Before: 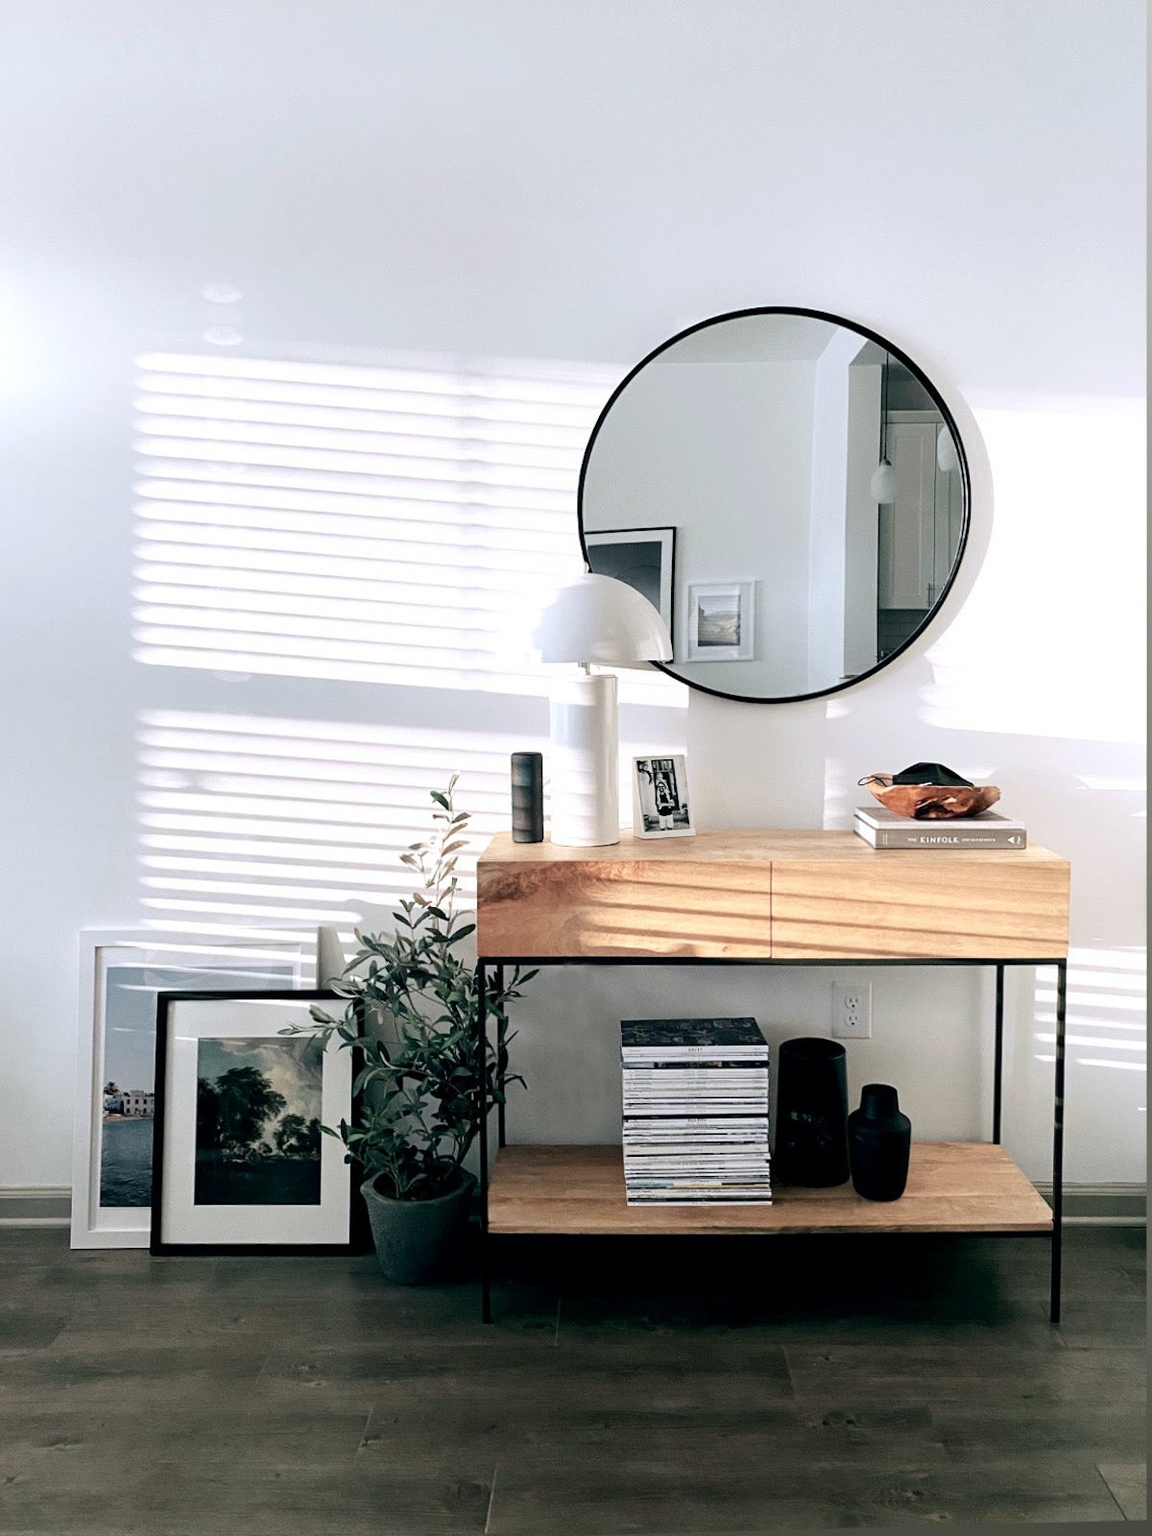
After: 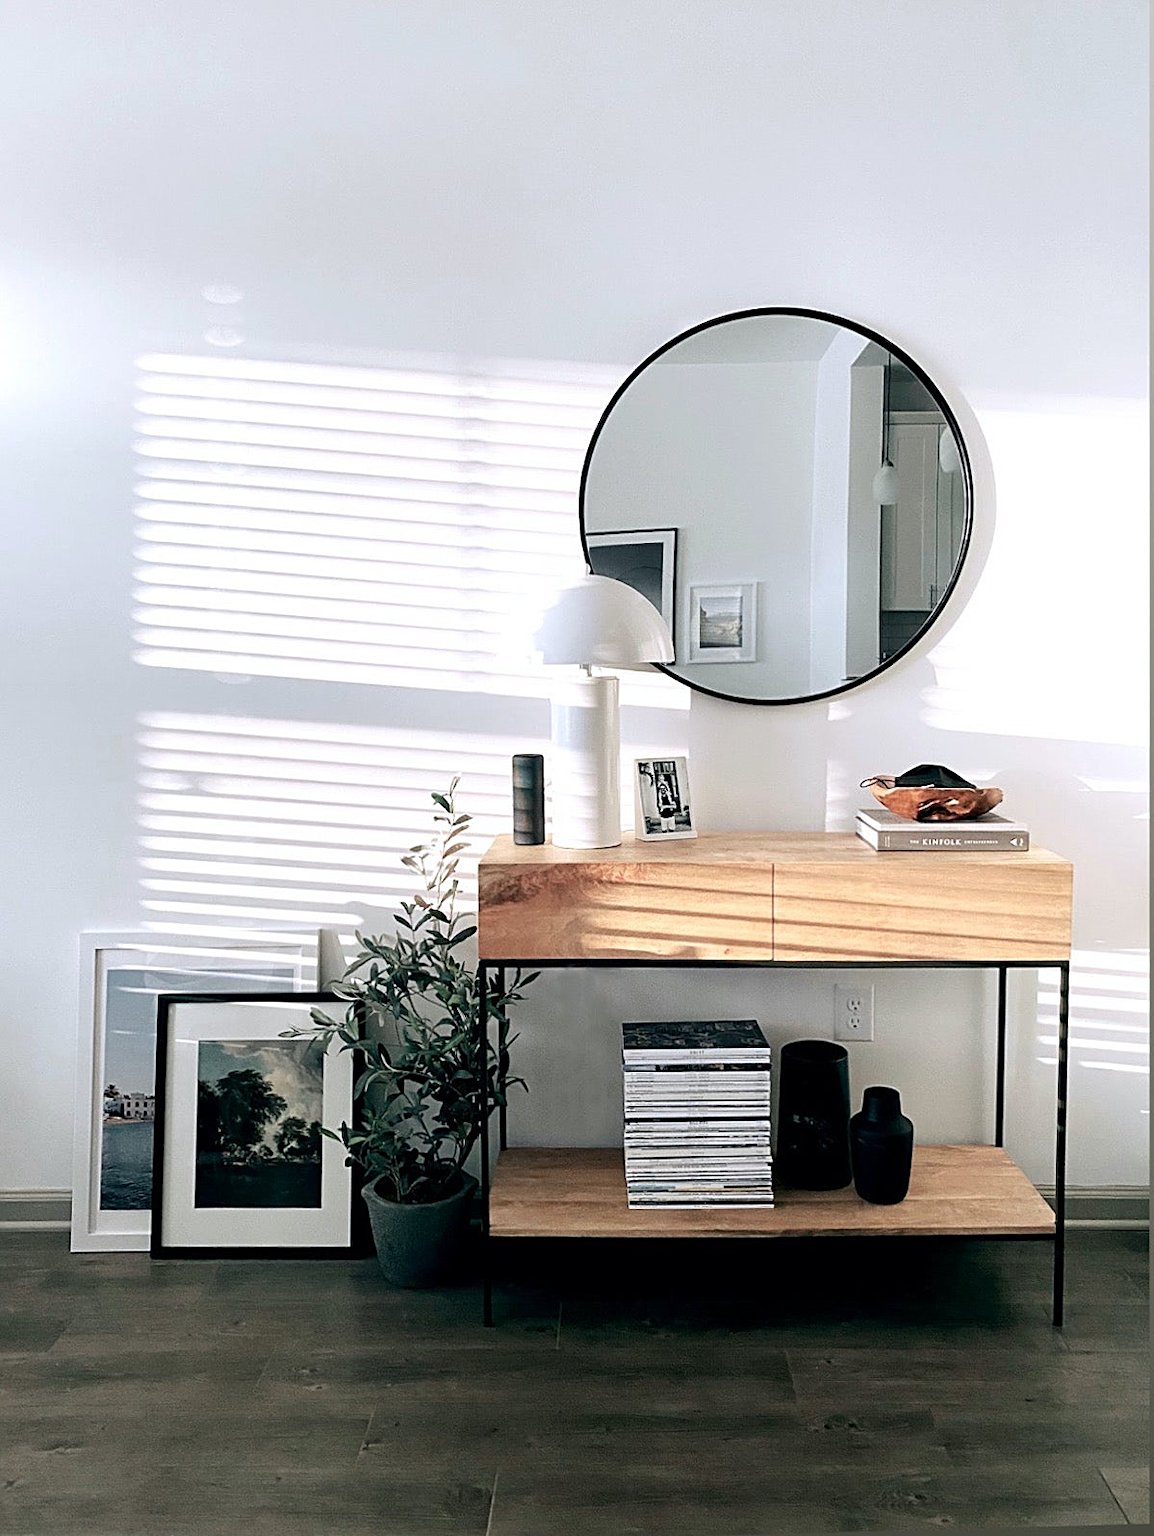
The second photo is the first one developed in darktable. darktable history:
crop: top 0.05%, bottom 0.098%
sharpen: on, module defaults
